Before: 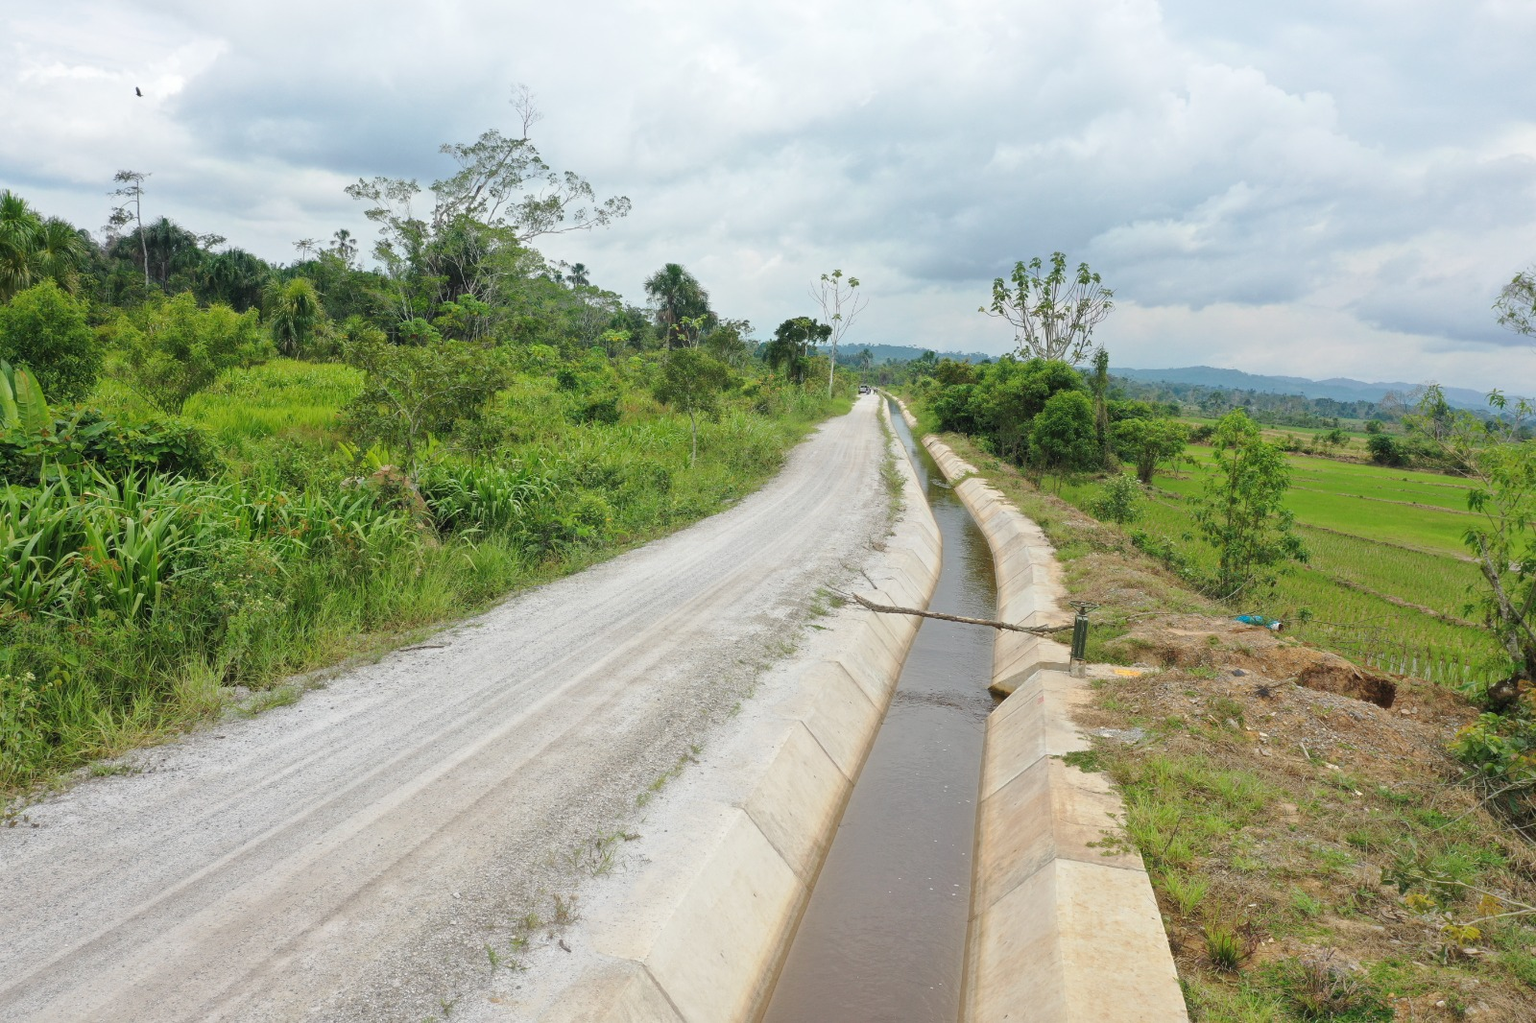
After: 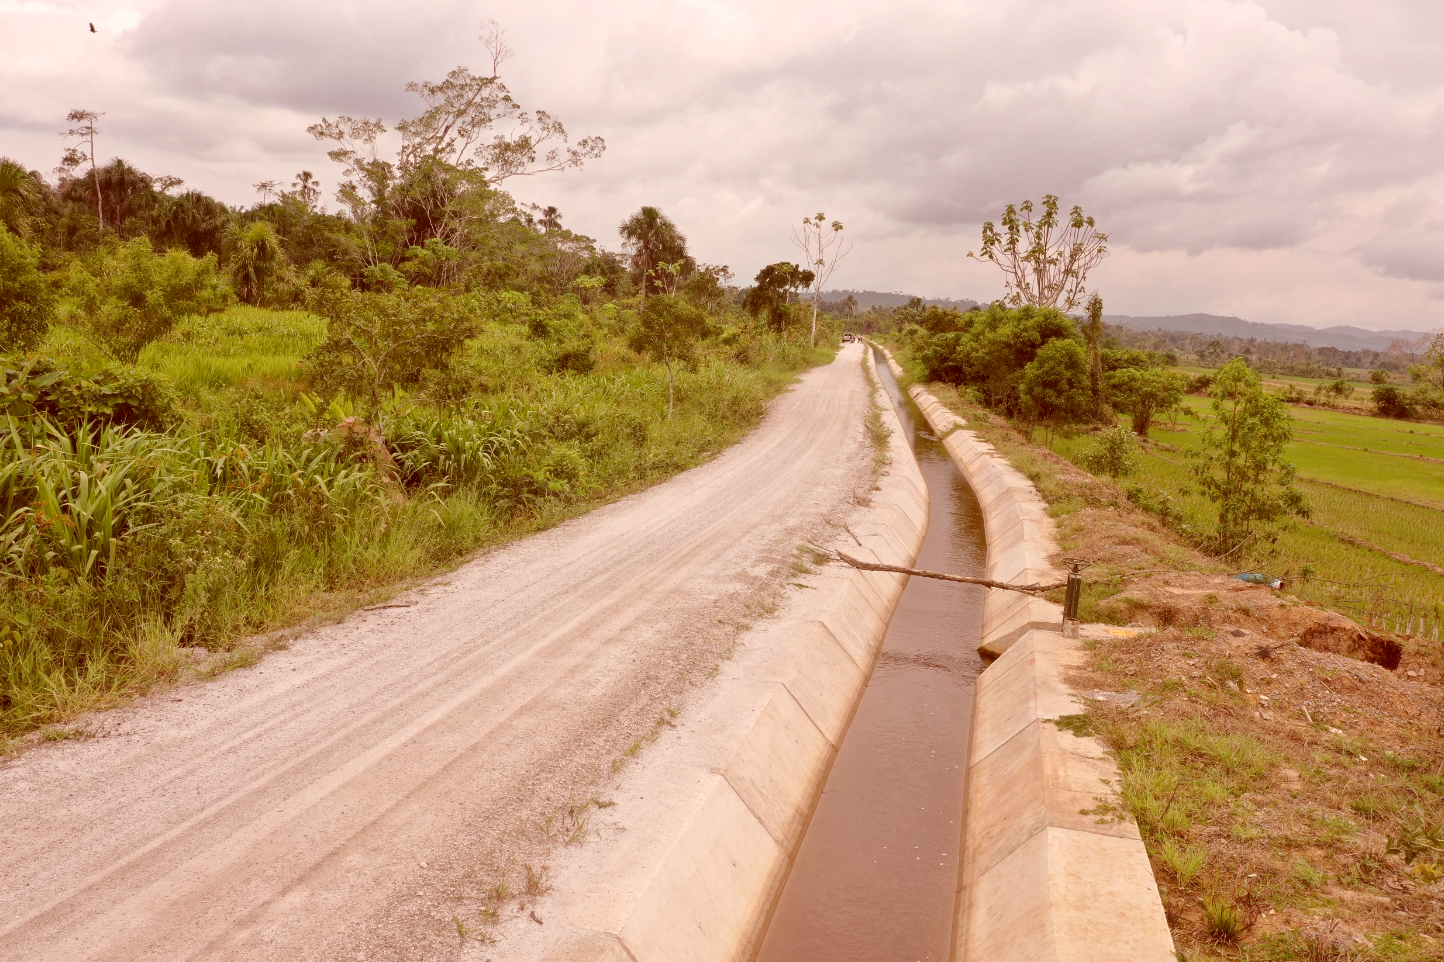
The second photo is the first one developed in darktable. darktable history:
crop: left 3.305%, top 6.436%, right 6.389%, bottom 3.258%
color correction: highlights a* 9.03, highlights b* 8.71, shadows a* 40, shadows b* 40, saturation 0.8
